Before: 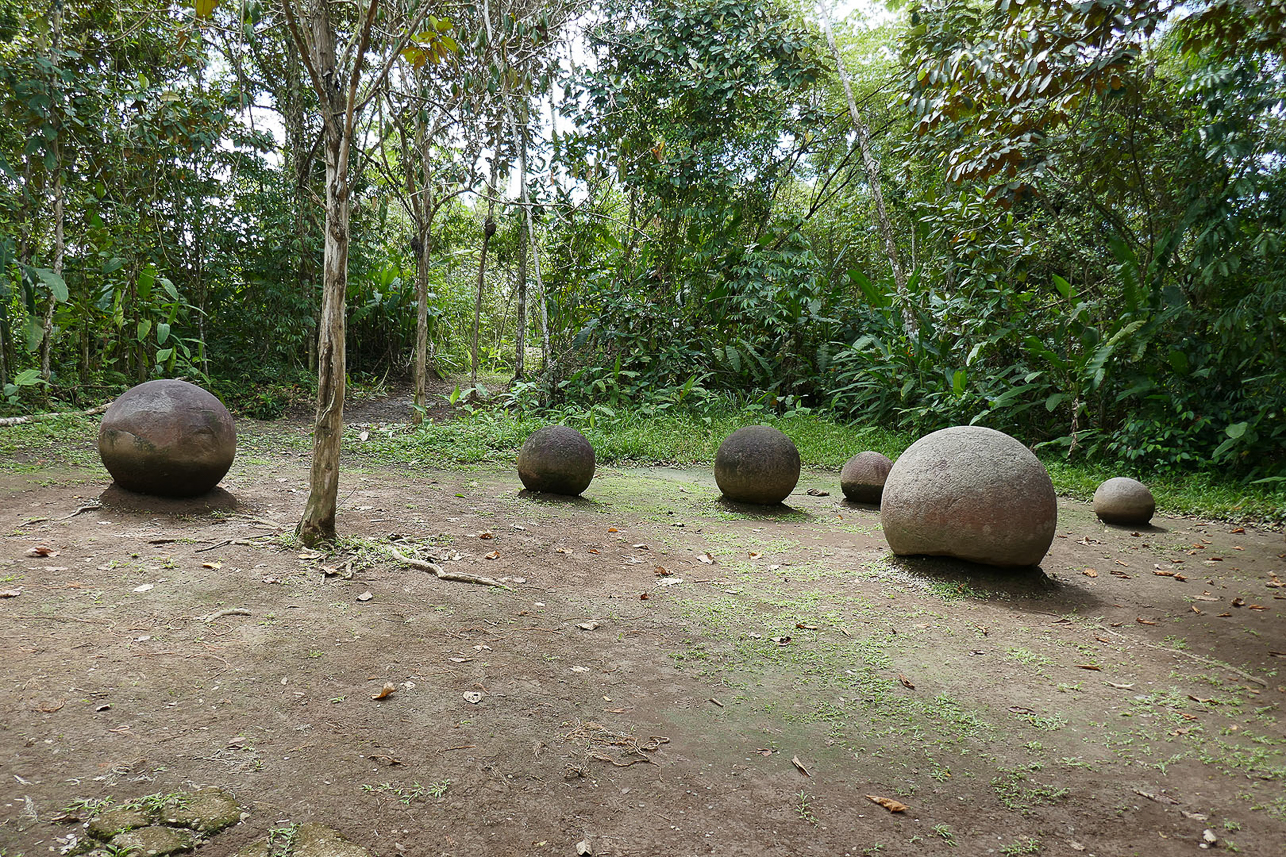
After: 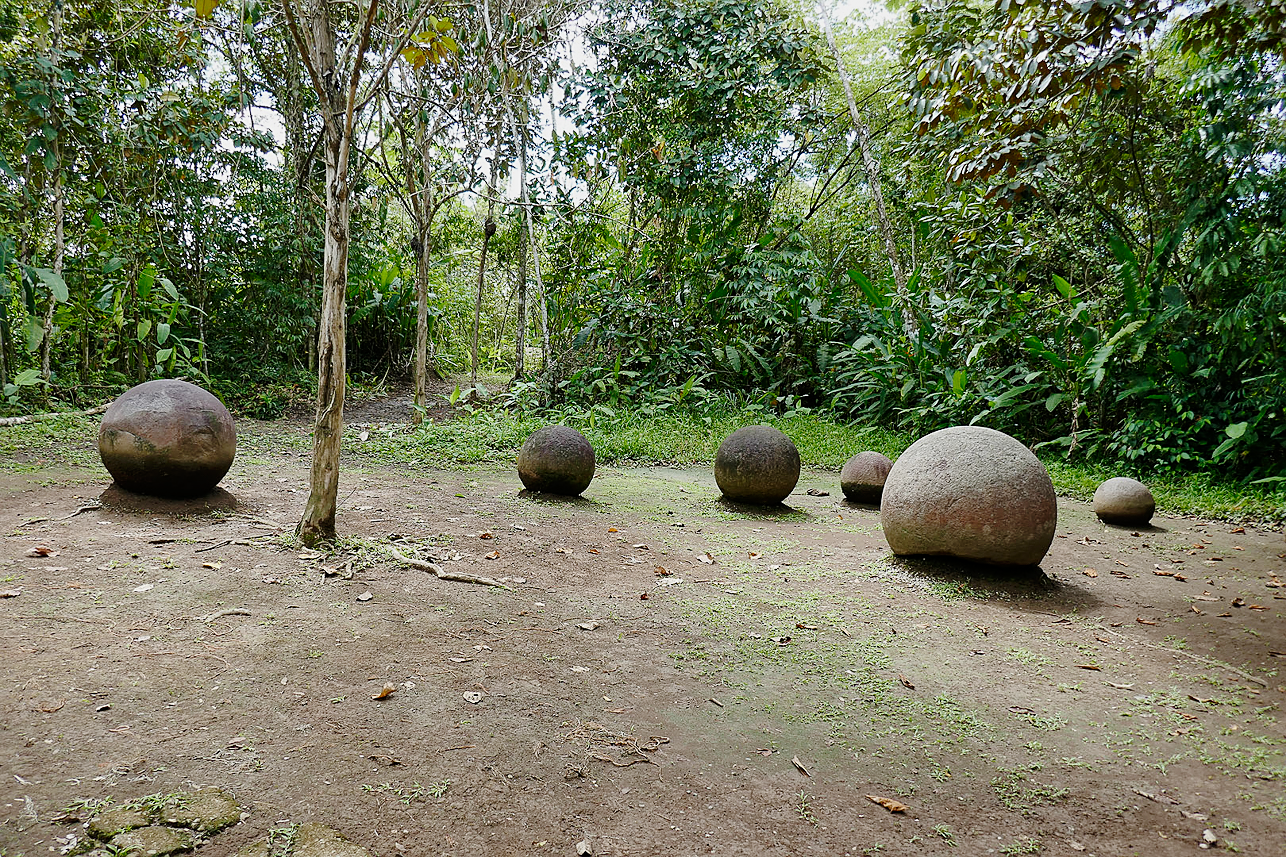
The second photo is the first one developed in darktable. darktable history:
tone curve: curves: ch0 [(0, 0) (0.068, 0.031) (0.175, 0.139) (0.32, 0.345) (0.495, 0.544) (0.748, 0.762) (0.993, 0.954)]; ch1 [(0, 0) (0.294, 0.184) (0.34, 0.303) (0.371, 0.344) (0.441, 0.408) (0.477, 0.474) (0.499, 0.5) (0.529, 0.523) (0.677, 0.762) (1, 1)]; ch2 [(0, 0) (0.431, 0.419) (0.495, 0.502) (0.524, 0.534) (0.557, 0.56) (0.634, 0.654) (0.728, 0.722) (1, 1)], preserve colors none
exposure: black level correction 0.001, compensate highlight preservation false
tone equalizer: -7 EV 0.187 EV, -6 EV 0.083 EV, -5 EV 0.072 EV, -4 EV 0.069 EV, -2 EV -0.038 EV, -1 EV -0.061 EV, +0 EV -0.049 EV, edges refinement/feathering 500, mask exposure compensation -1.57 EV, preserve details no
shadows and highlights: soften with gaussian
sharpen: radius 1.554, amount 0.357, threshold 1.319
